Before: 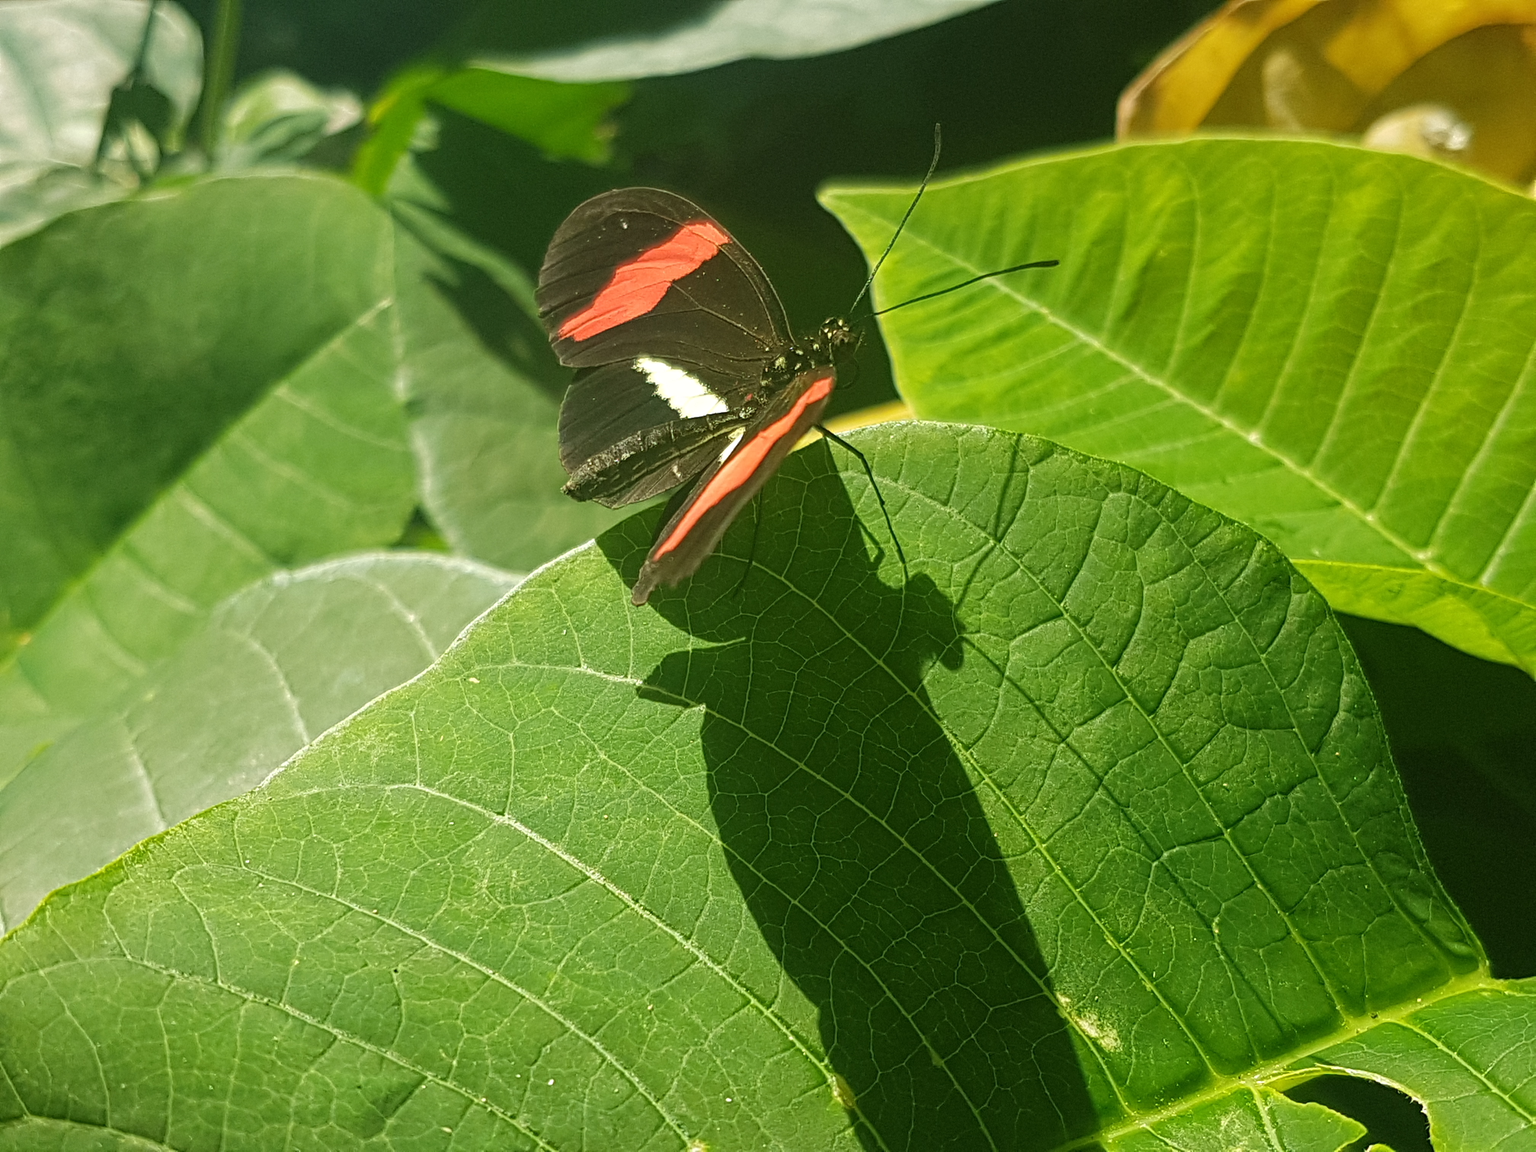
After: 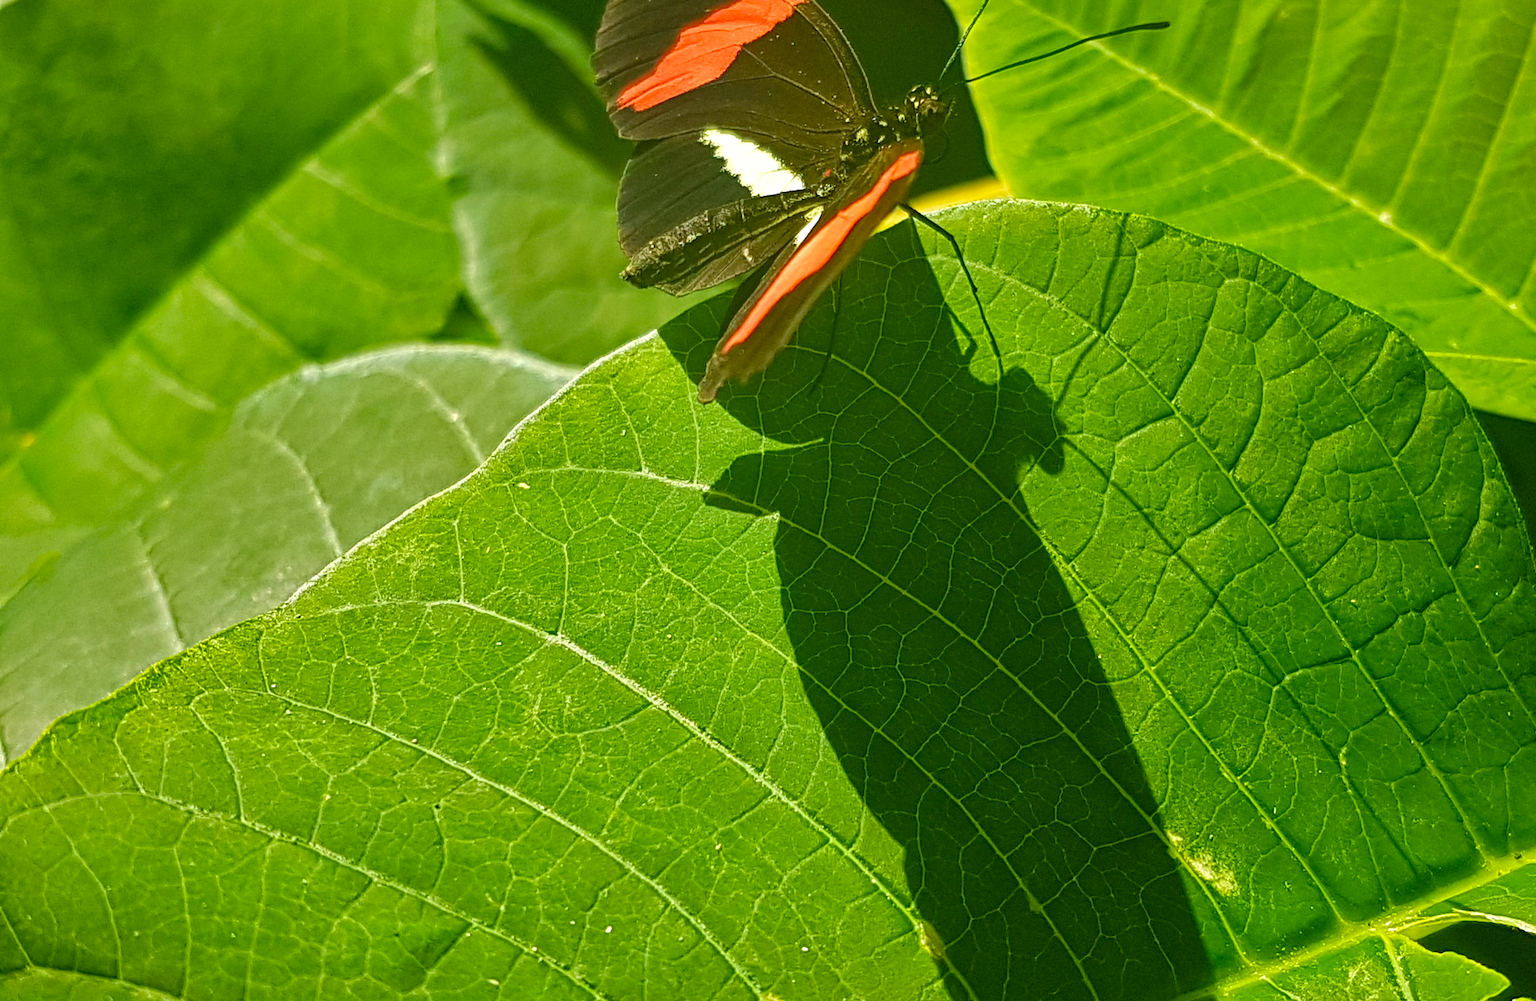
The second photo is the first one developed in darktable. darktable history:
velvia: strength 32%, mid-tones bias 0.2
crop: top 20.916%, right 9.437%, bottom 0.316%
shadows and highlights: shadows 30.63, highlights -63.22, shadows color adjustment 98%, highlights color adjustment 58.61%, soften with gaussian
